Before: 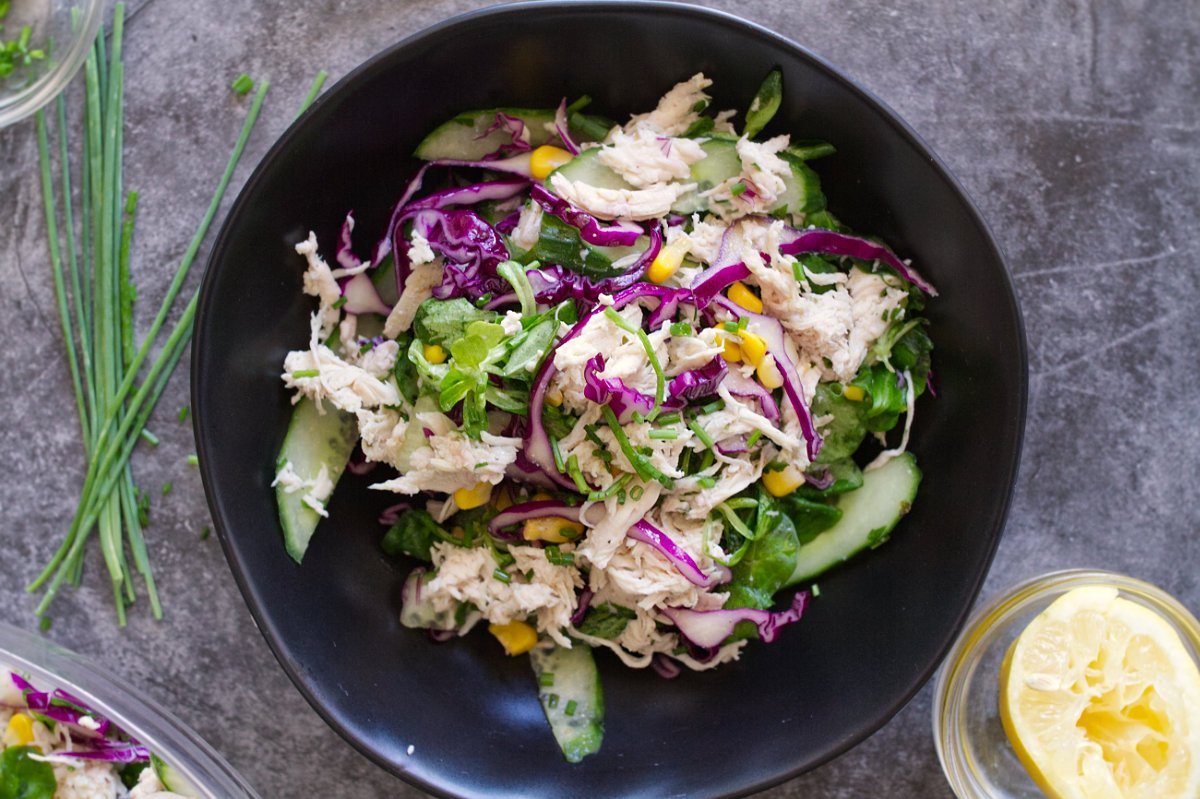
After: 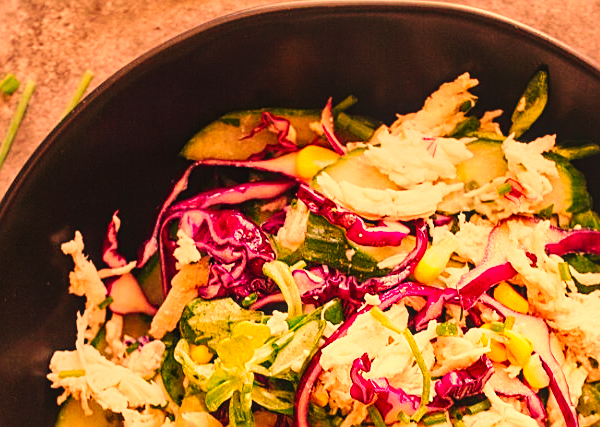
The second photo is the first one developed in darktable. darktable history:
sharpen: on, module defaults
shadows and highlights: shadows 12, white point adjustment 1.2, soften with gaussian
color correction: highlights a* 21.16, highlights b* 19.61
base curve: curves: ch0 [(0, 0) (0.032, 0.025) (0.121, 0.166) (0.206, 0.329) (0.605, 0.79) (1, 1)], preserve colors none
velvia: on, module defaults
crop: left 19.556%, right 30.401%, bottom 46.458%
local contrast: detail 110%
white balance: red 1.467, blue 0.684
